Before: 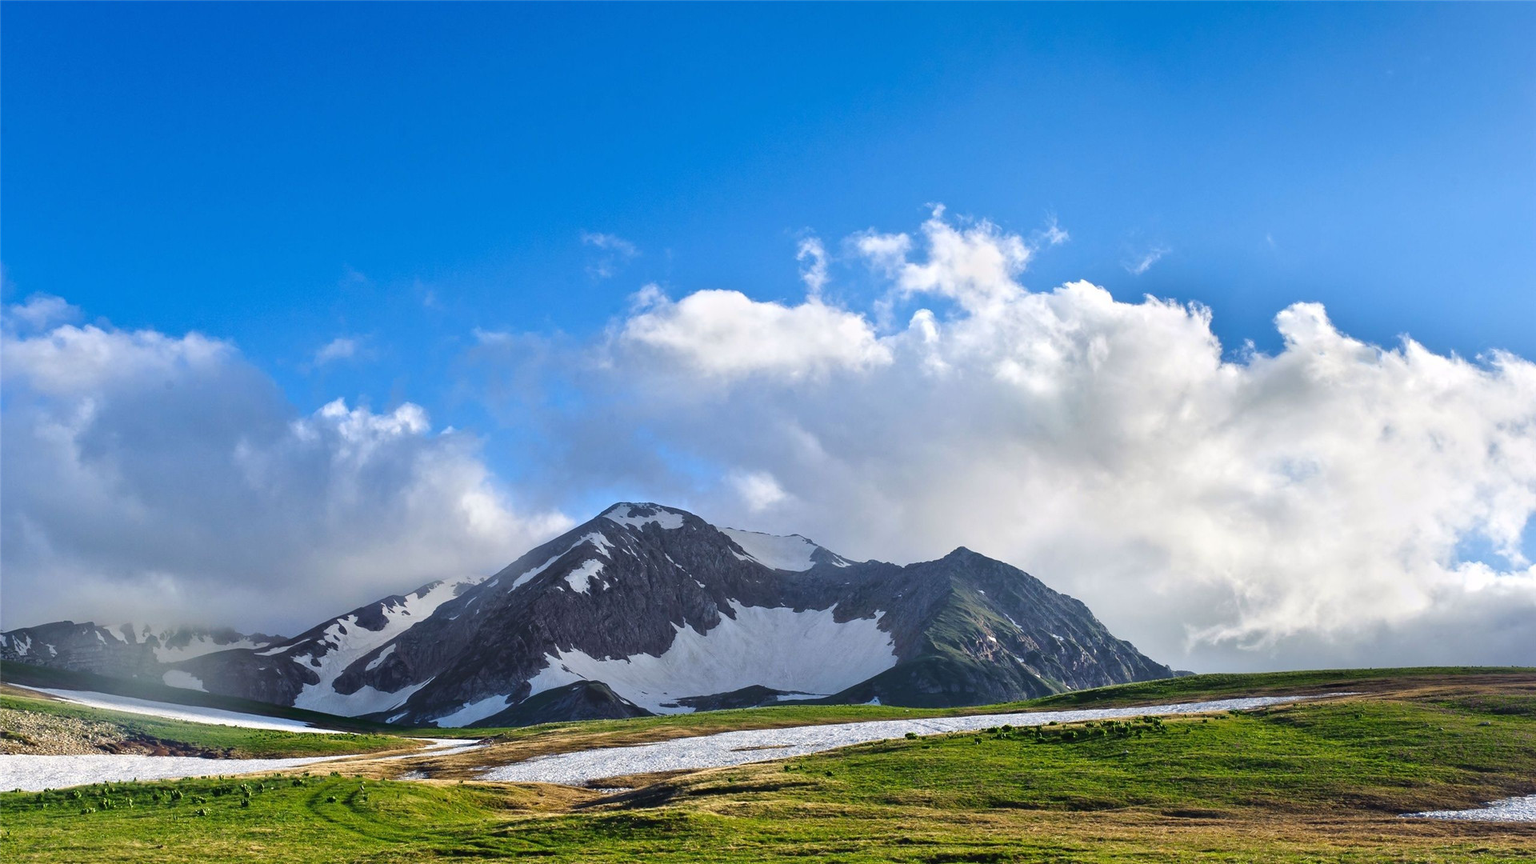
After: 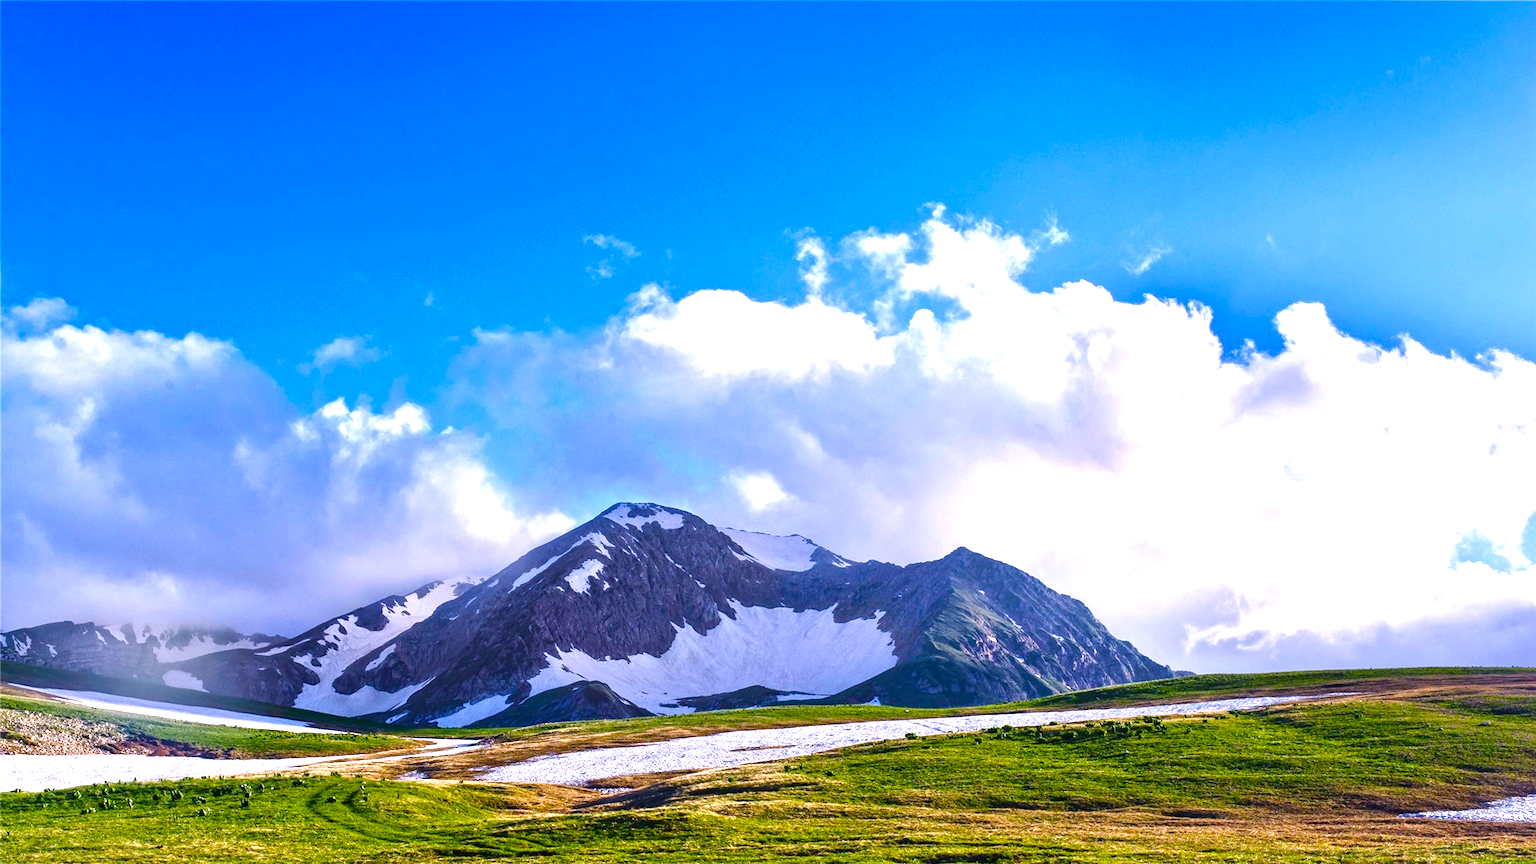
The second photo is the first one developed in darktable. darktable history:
local contrast: on, module defaults
white balance: red 1.042, blue 1.17
exposure: compensate highlight preservation false
color balance rgb: linear chroma grading › shadows -2.2%, linear chroma grading › highlights -15%, linear chroma grading › global chroma -10%, linear chroma grading › mid-tones -10%, perceptual saturation grading › global saturation 45%, perceptual saturation grading › highlights -50%, perceptual saturation grading › shadows 30%, perceptual brilliance grading › global brilliance 18%, global vibrance 45%
